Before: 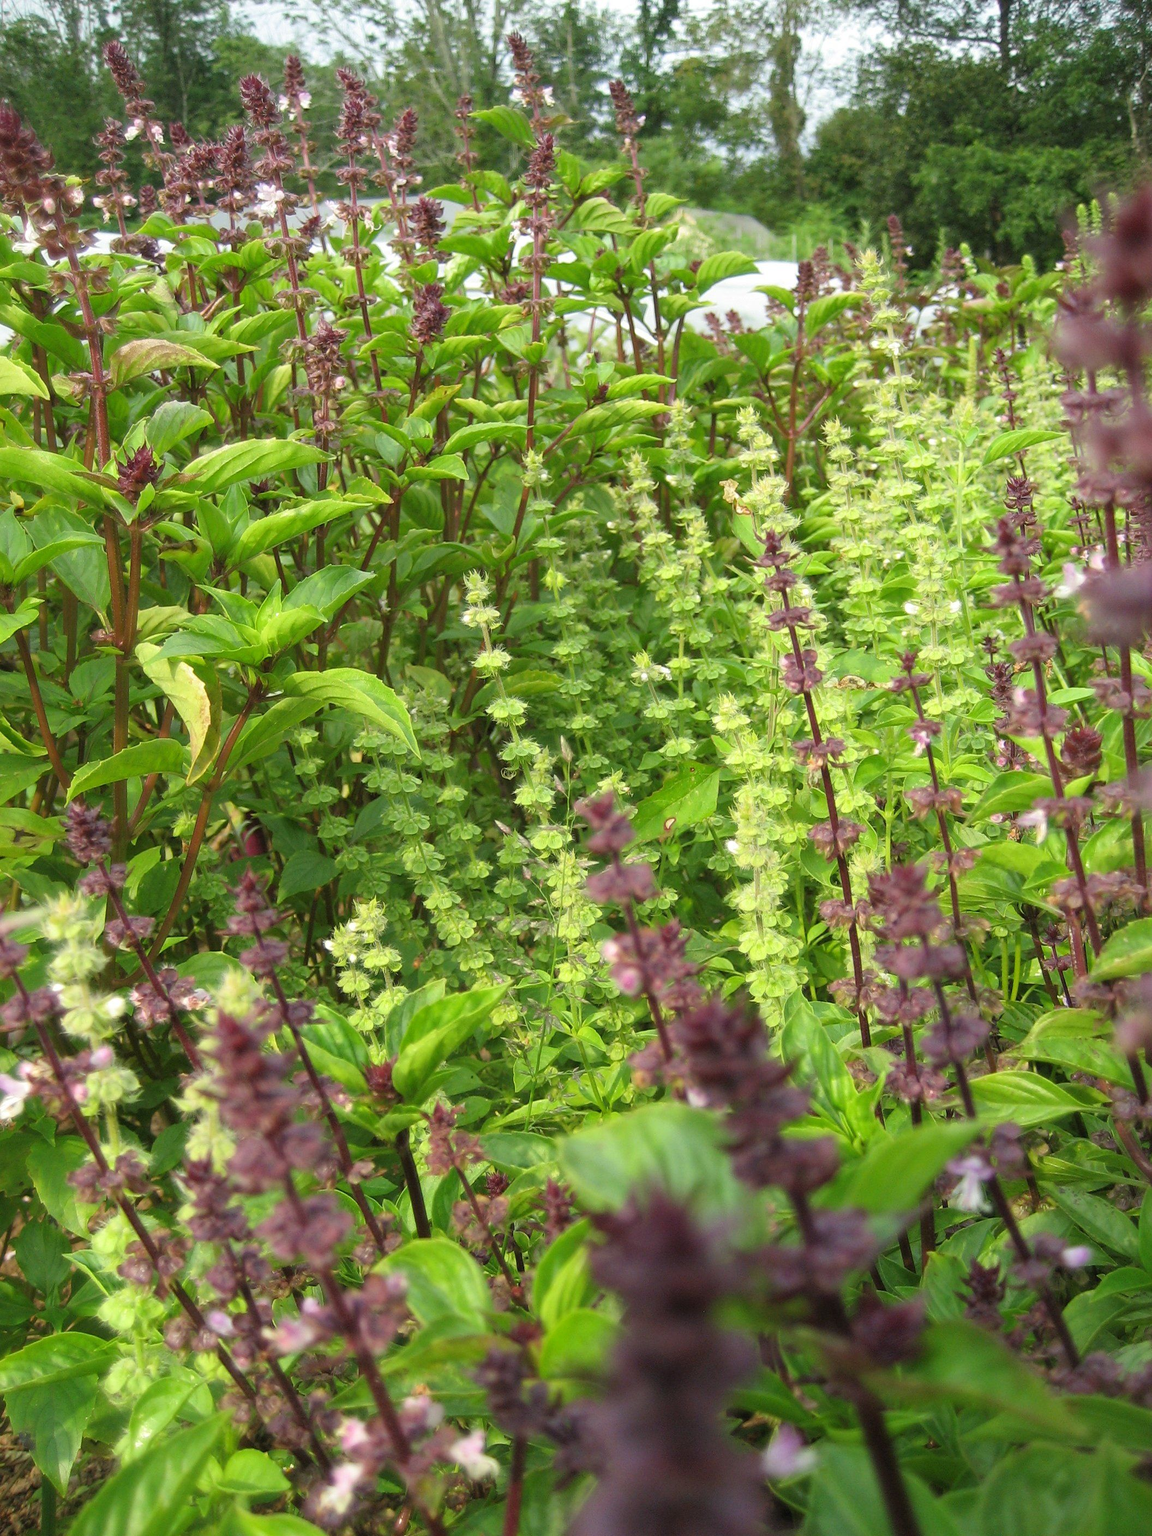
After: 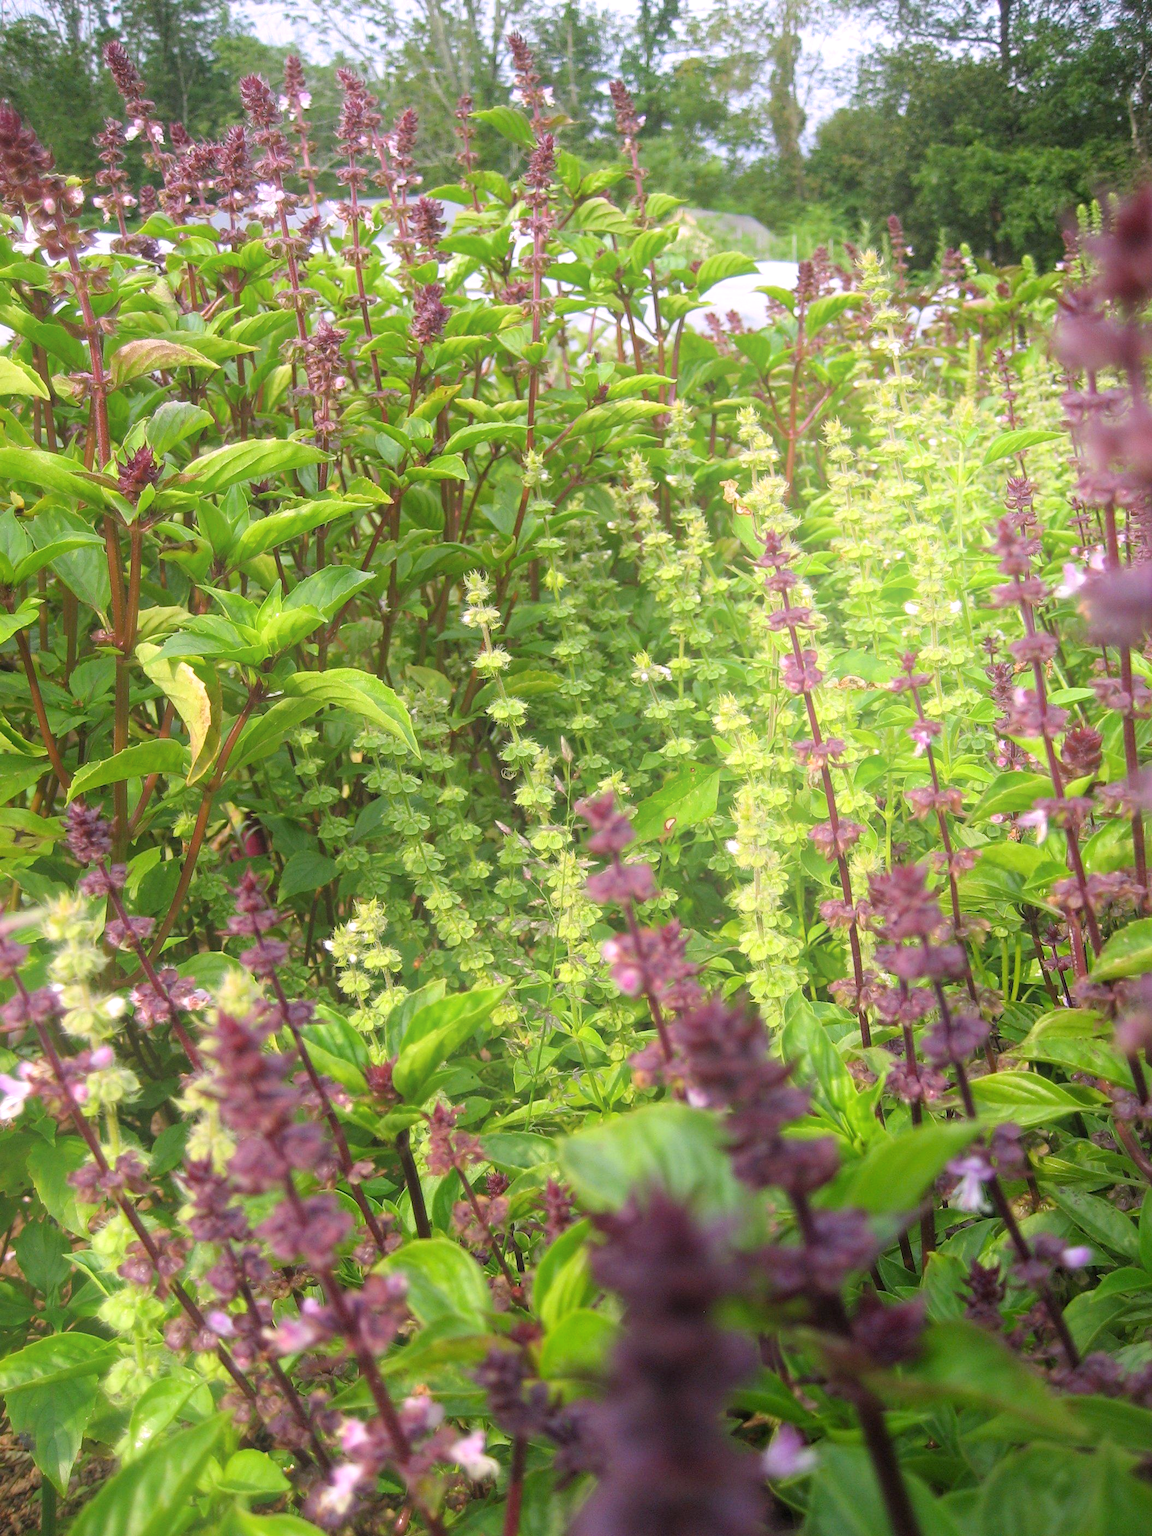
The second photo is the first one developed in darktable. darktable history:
exposure: compensate highlight preservation false
white balance: red 1.066, blue 1.119
bloom: size 40%
color balance: mode lift, gamma, gain (sRGB)
haze removal: compatibility mode true, adaptive false
